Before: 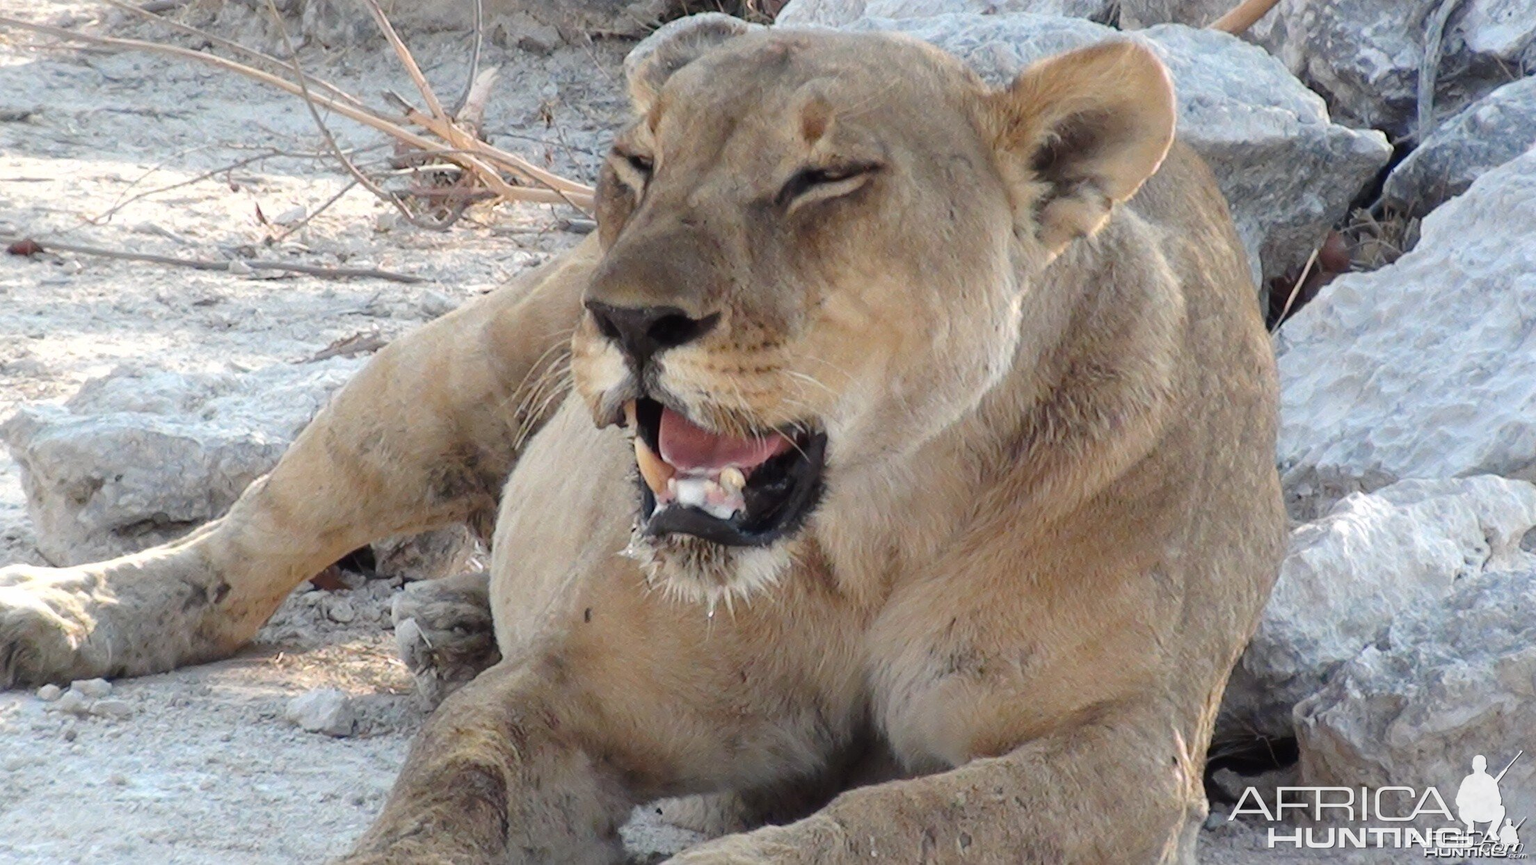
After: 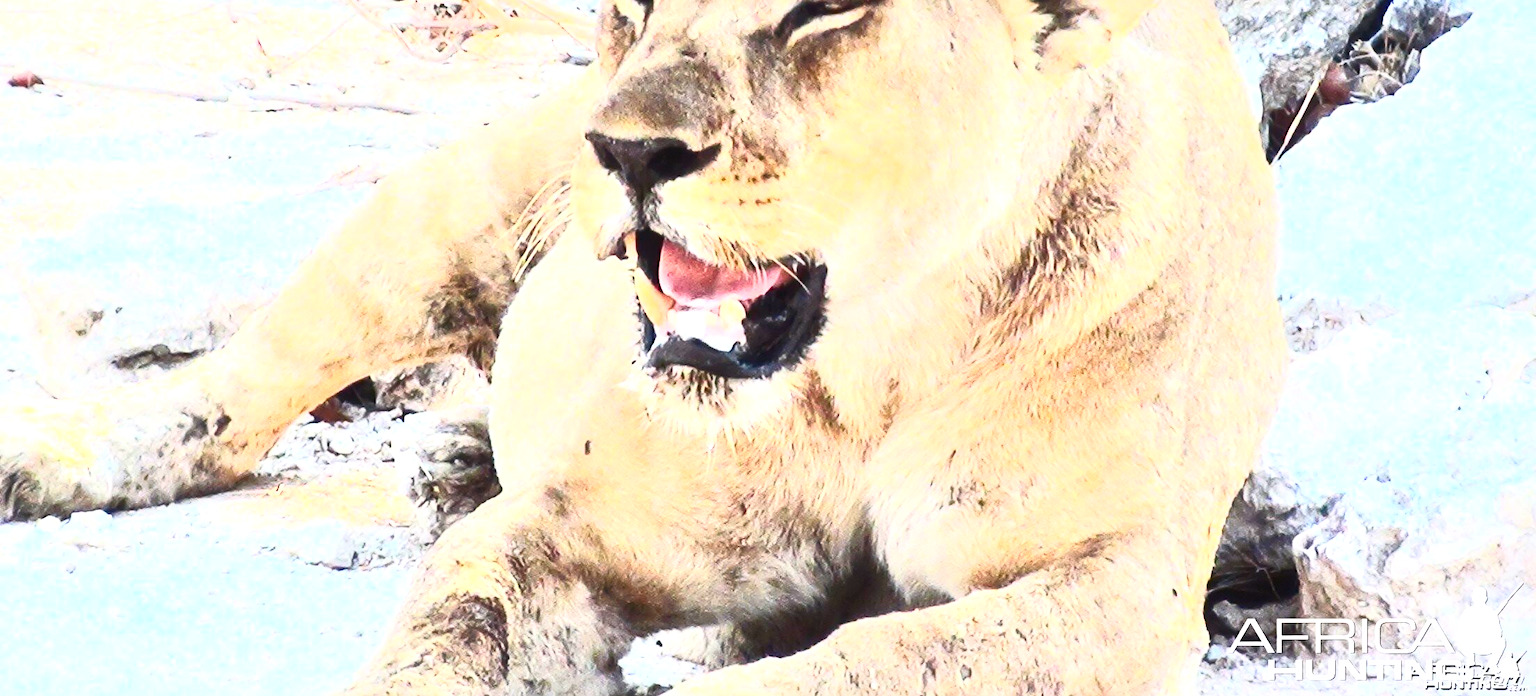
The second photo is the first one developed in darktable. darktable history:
local contrast: mode bilateral grid, contrast 20, coarseness 51, detail 171%, midtone range 0.2
crop and rotate: top 19.455%
contrast brightness saturation: contrast 0.842, brightness 0.609, saturation 0.575
exposure: black level correction 0, exposure 0.892 EV, compensate exposure bias true, compensate highlight preservation false
